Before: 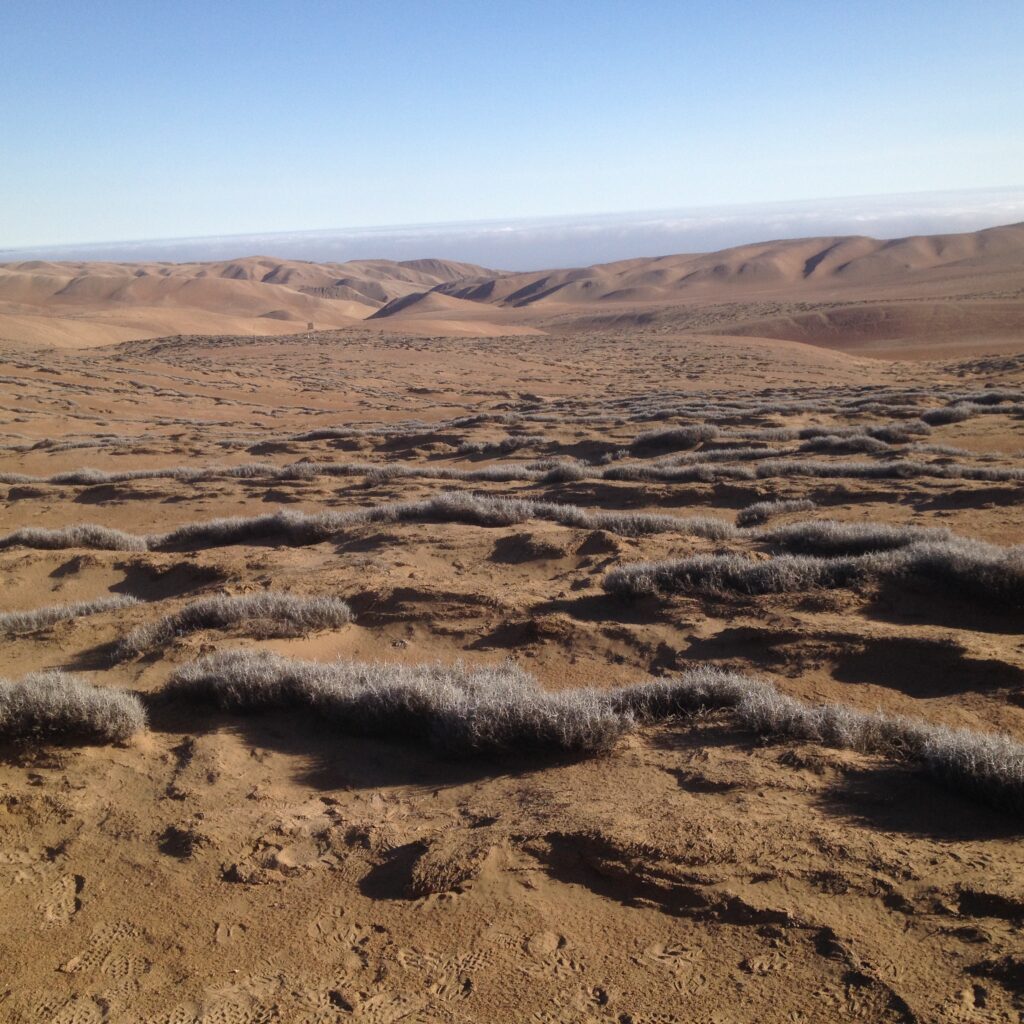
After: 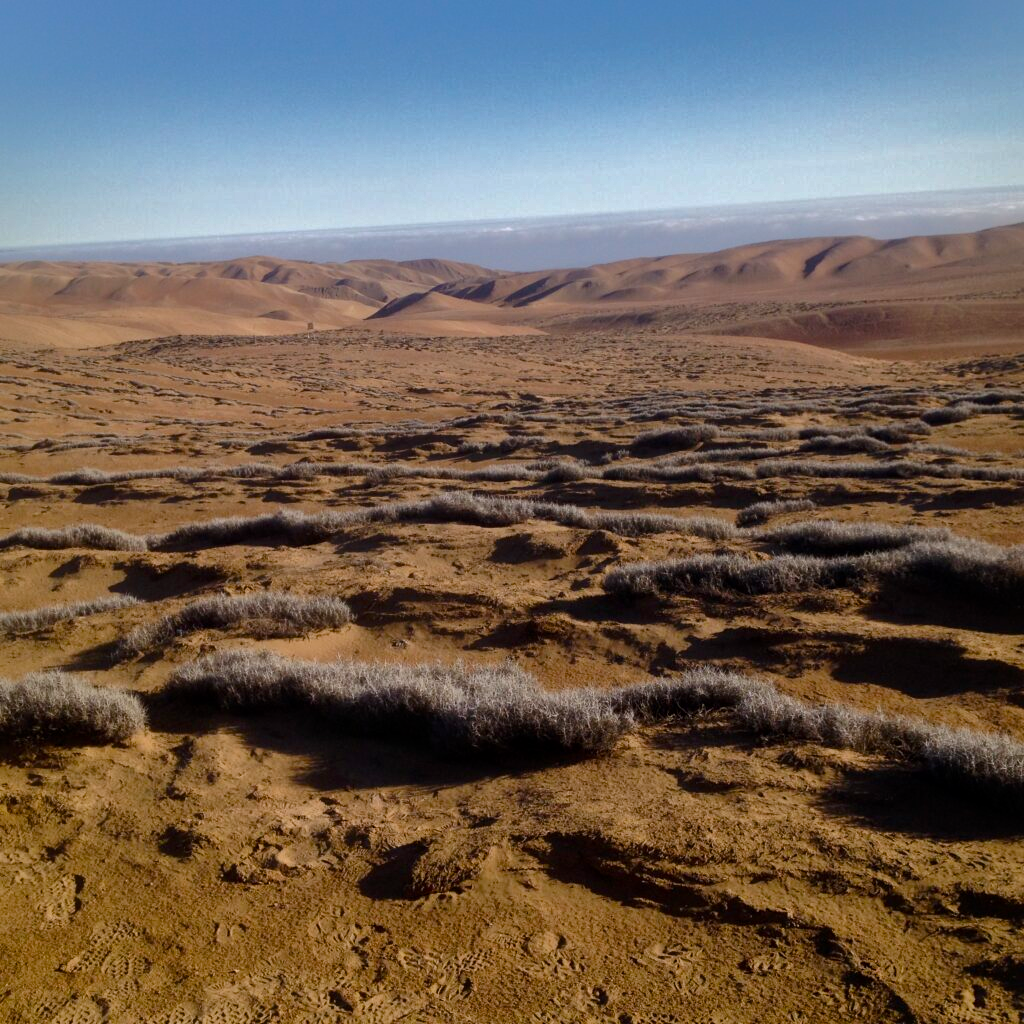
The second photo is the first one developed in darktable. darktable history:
shadows and highlights: shadows -18.79, highlights -73.52
local contrast: mode bilateral grid, contrast 20, coarseness 49, detail 120%, midtone range 0.2
color balance rgb: power › luminance -14.84%, perceptual saturation grading › global saturation 34.788%, perceptual saturation grading › highlights -29.843%, perceptual saturation grading › shadows 35.224%, global vibrance 20%
